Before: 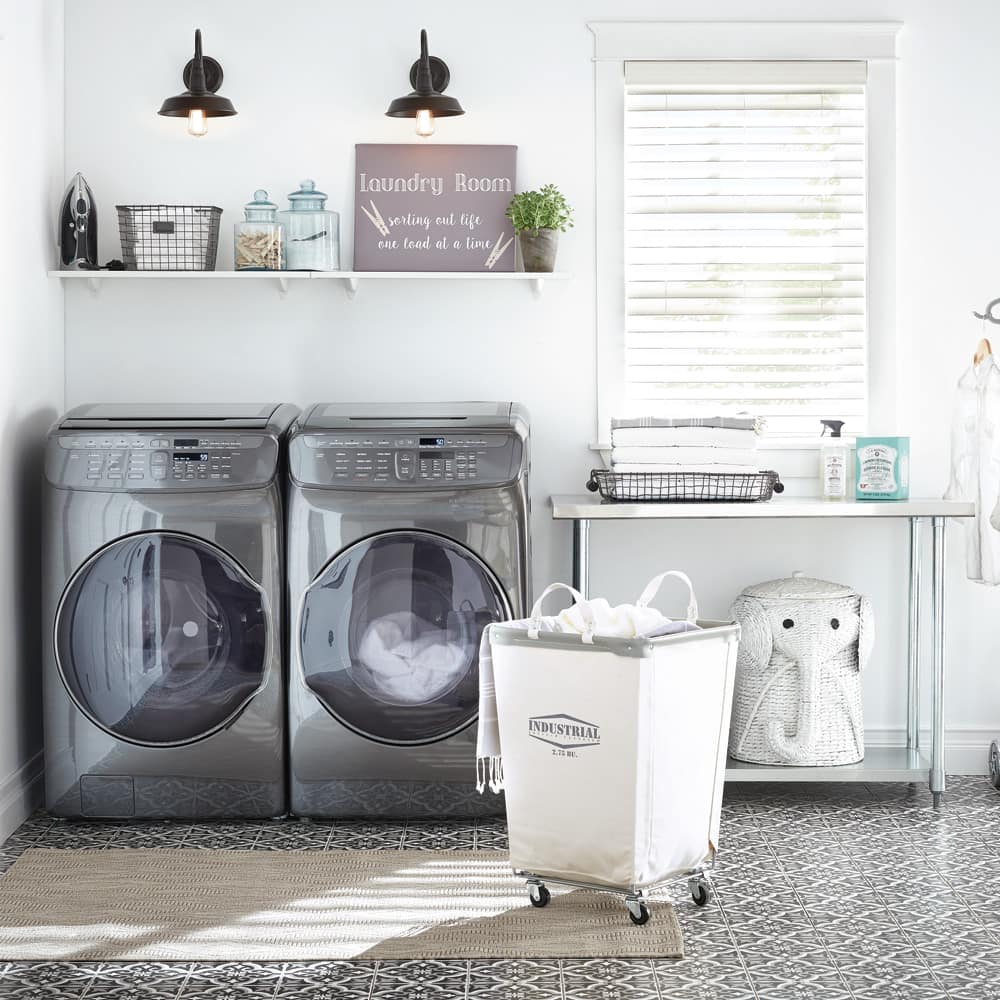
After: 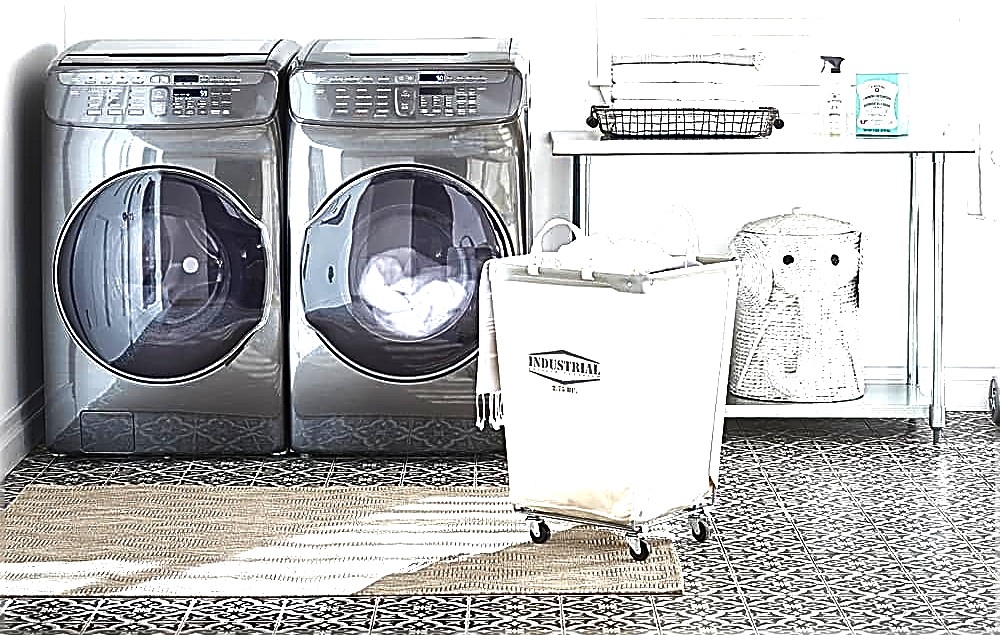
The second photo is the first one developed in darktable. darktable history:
crop and rotate: top 36.435%
contrast brightness saturation: brightness -0.25, saturation 0.2
exposure: black level correction -0.005, exposure 1.002 EV, compensate highlight preservation false
sharpen: amount 2
